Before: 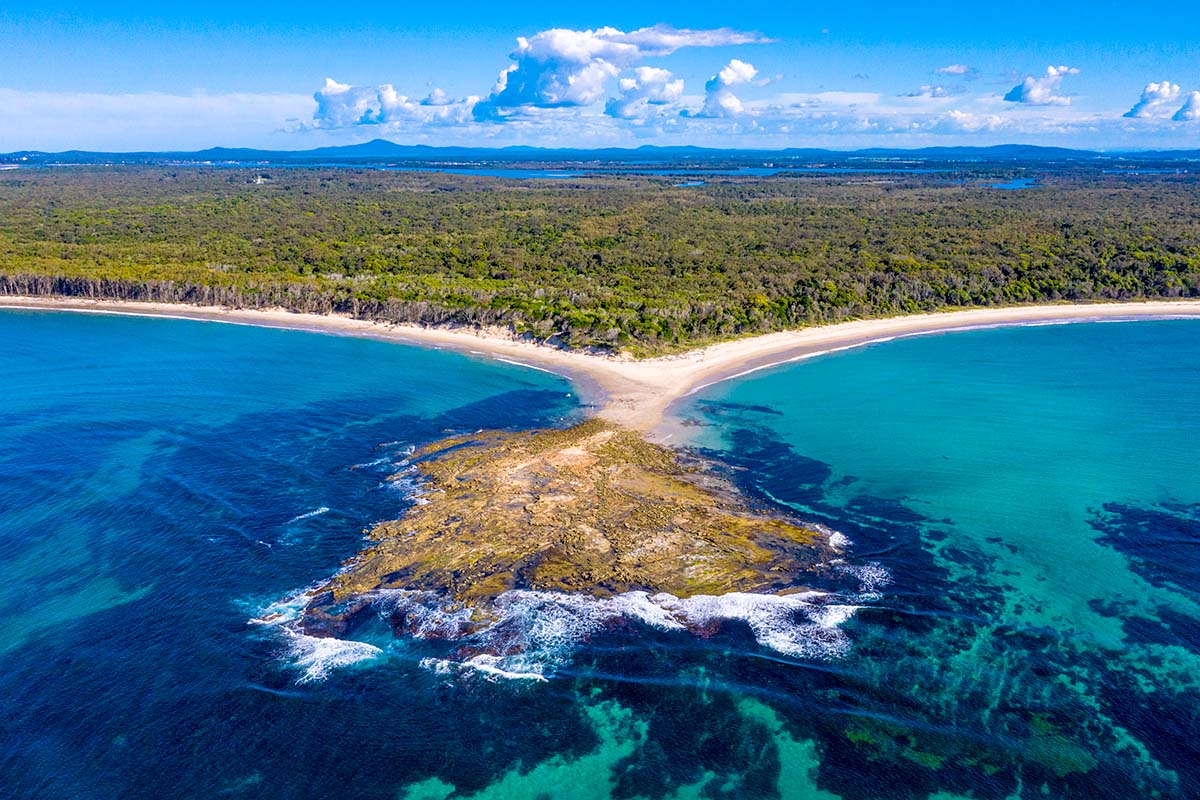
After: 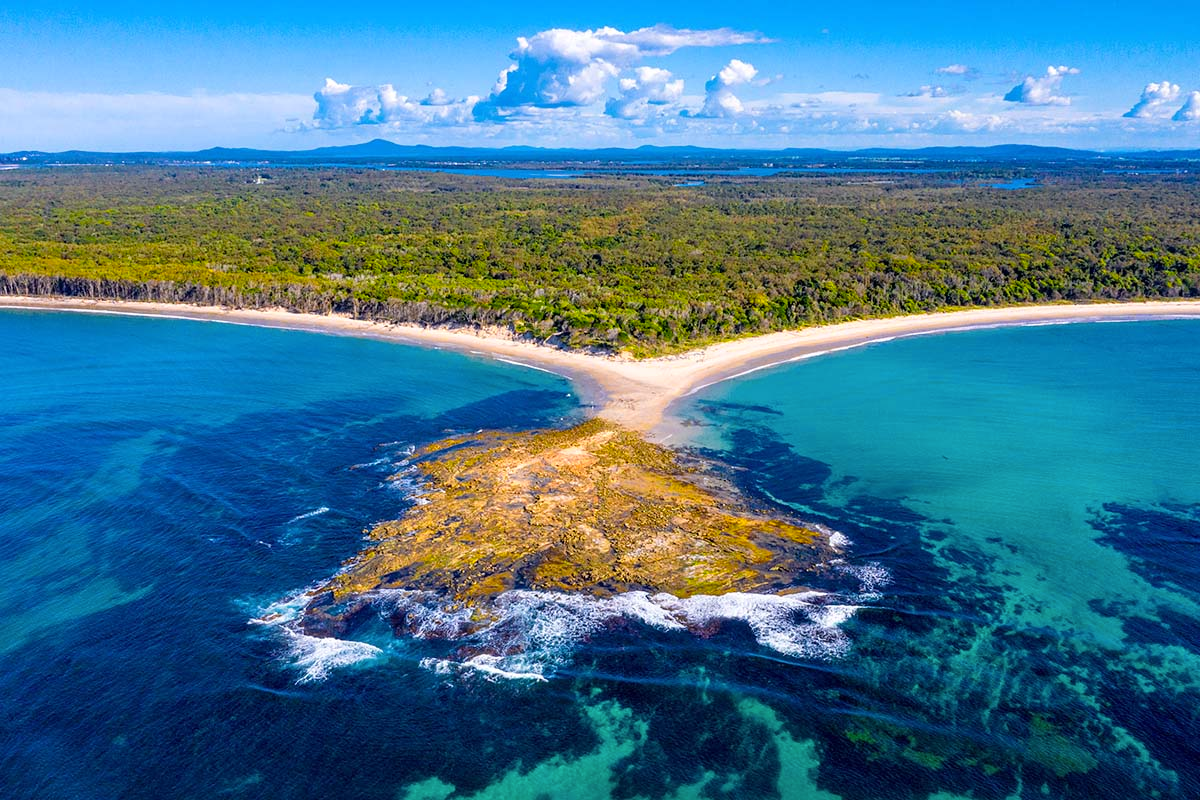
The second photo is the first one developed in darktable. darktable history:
color zones: curves: ch0 [(0.224, 0.526) (0.75, 0.5)]; ch1 [(0.055, 0.526) (0.224, 0.761) (0.377, 0.526) (0.75, 0.5)]
